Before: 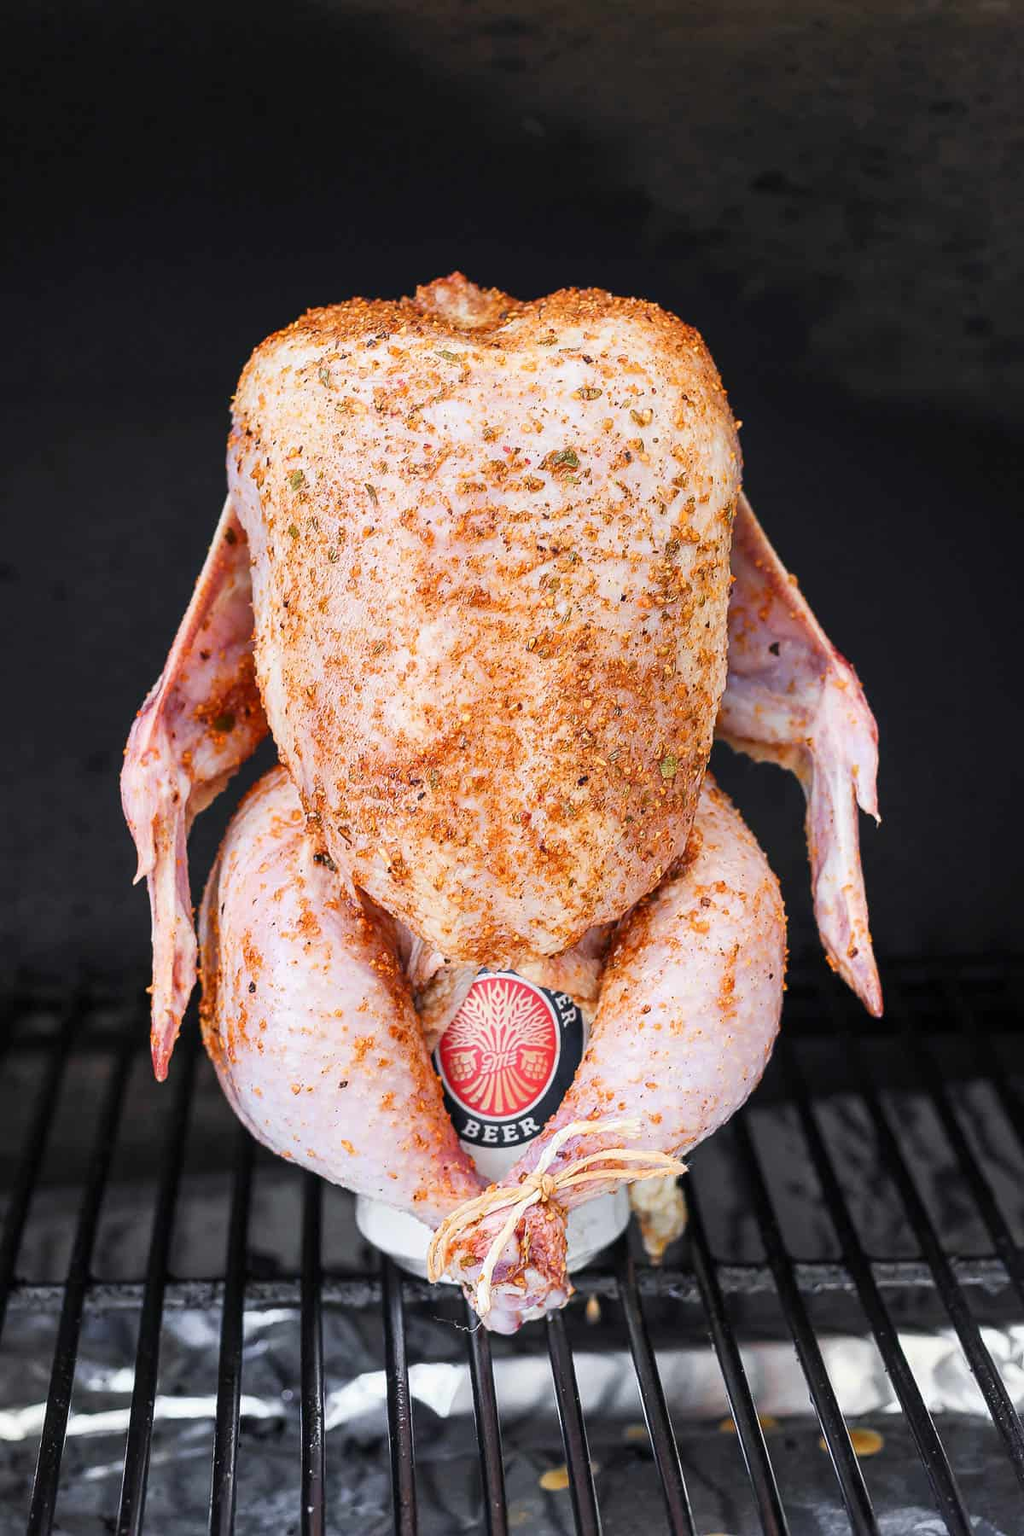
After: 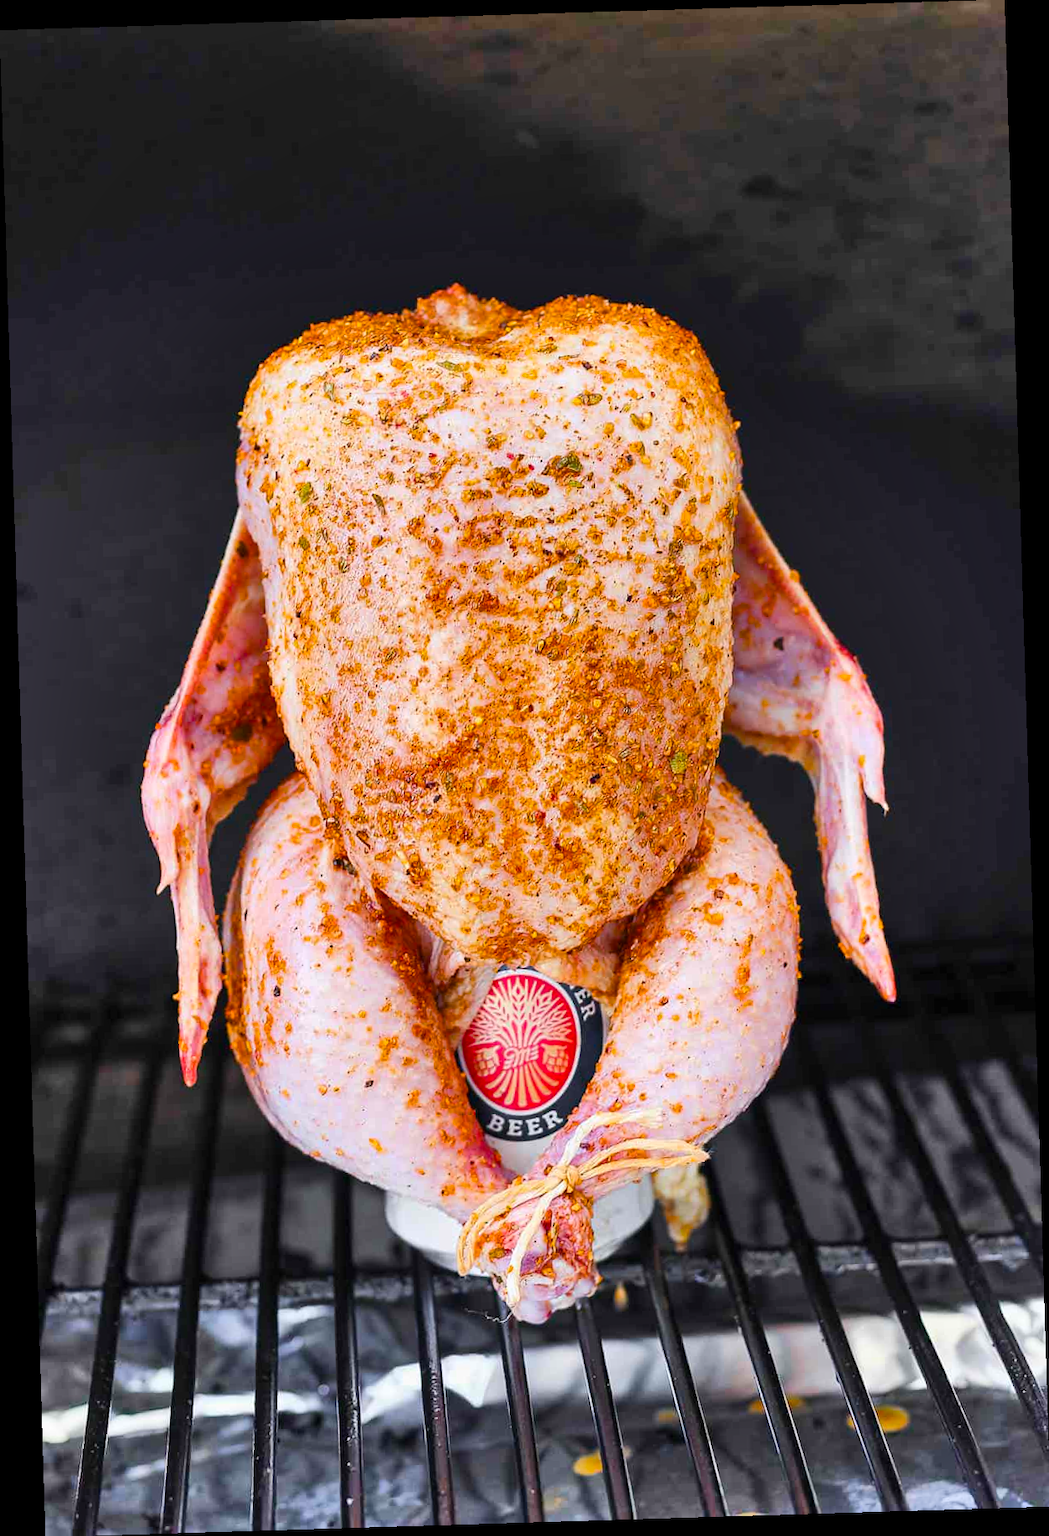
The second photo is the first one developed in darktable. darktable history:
shadows and highlights: soften with gaussian
rotate and perspective: rotation -1.75°, automatic cropping off
color balance rgb: linear chroma grading › global chroma 15%, perceptual saturation grading › global saturation 30%
